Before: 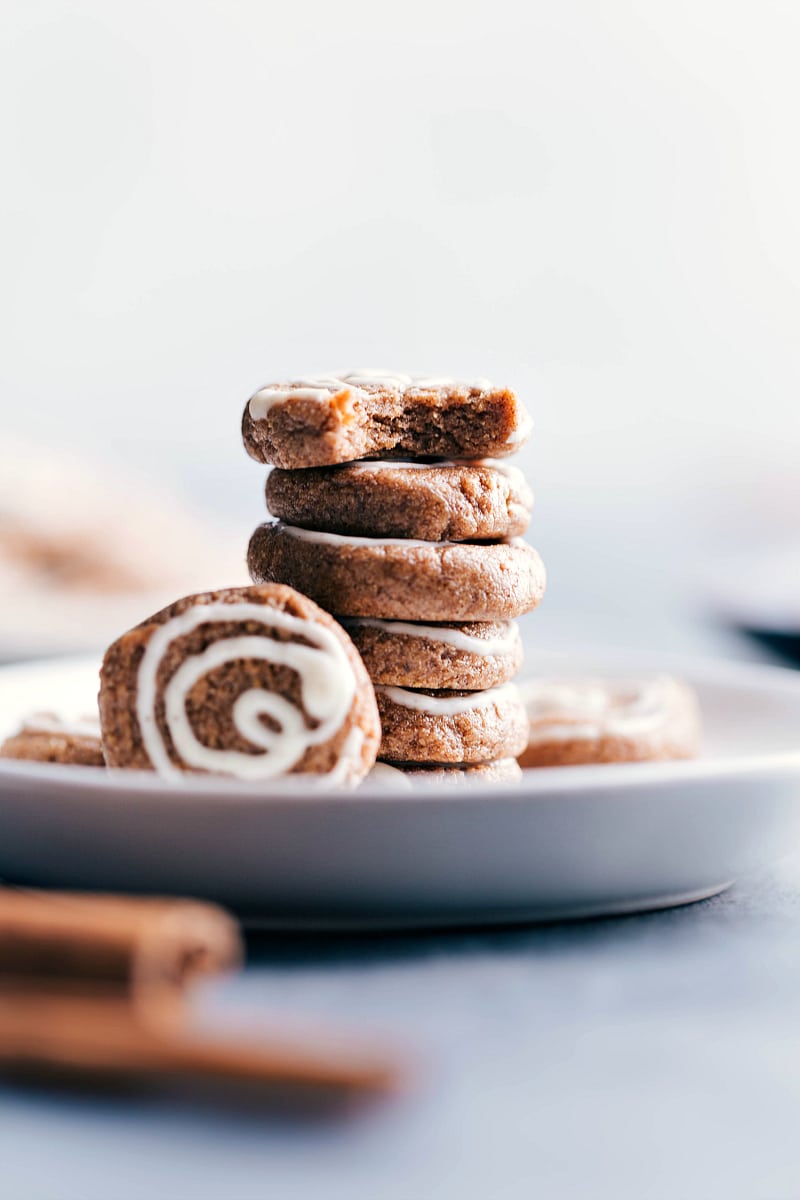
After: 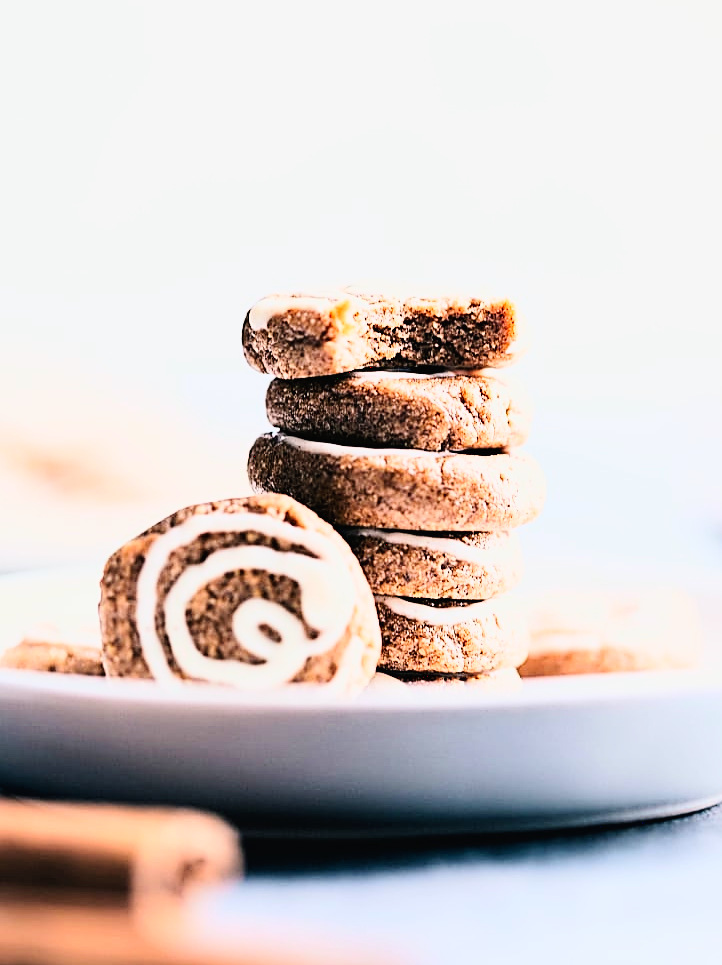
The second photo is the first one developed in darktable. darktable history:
tone curve: curves: ch0 [(0, 0.013) (0.036, 0.035) (0.274, 0.288) (0.504, 0.536) (0.844, 0.84) (1, 0.97)]; ch1 [(0, 0) (0.389, 0.403) (0.462, 0.48) (0.499, 0.5) (0.524, 0.529) (0.567, 0.603) (0.626, 0.651) (0.749, 0.781) (1, 1)]; ch2 [(0, 0) (0.464, 0.478) (0.5, 0.501) (0.533, 0.539) (0.599, 0.6) (0.704, 0.732) (1, 1)], preserve colors none
crop: top 7.545%, right 9.704%, bottom 12.035%
sharpen: amount 0.753
base curve: curves: ch0 [(0, 0) (0.007, 0.004) (0.027, 0.03) (0.046, 0.07) (0.207, 0.54) (0.442, 0.872) (0.673, 0.972) (1, 1)]
